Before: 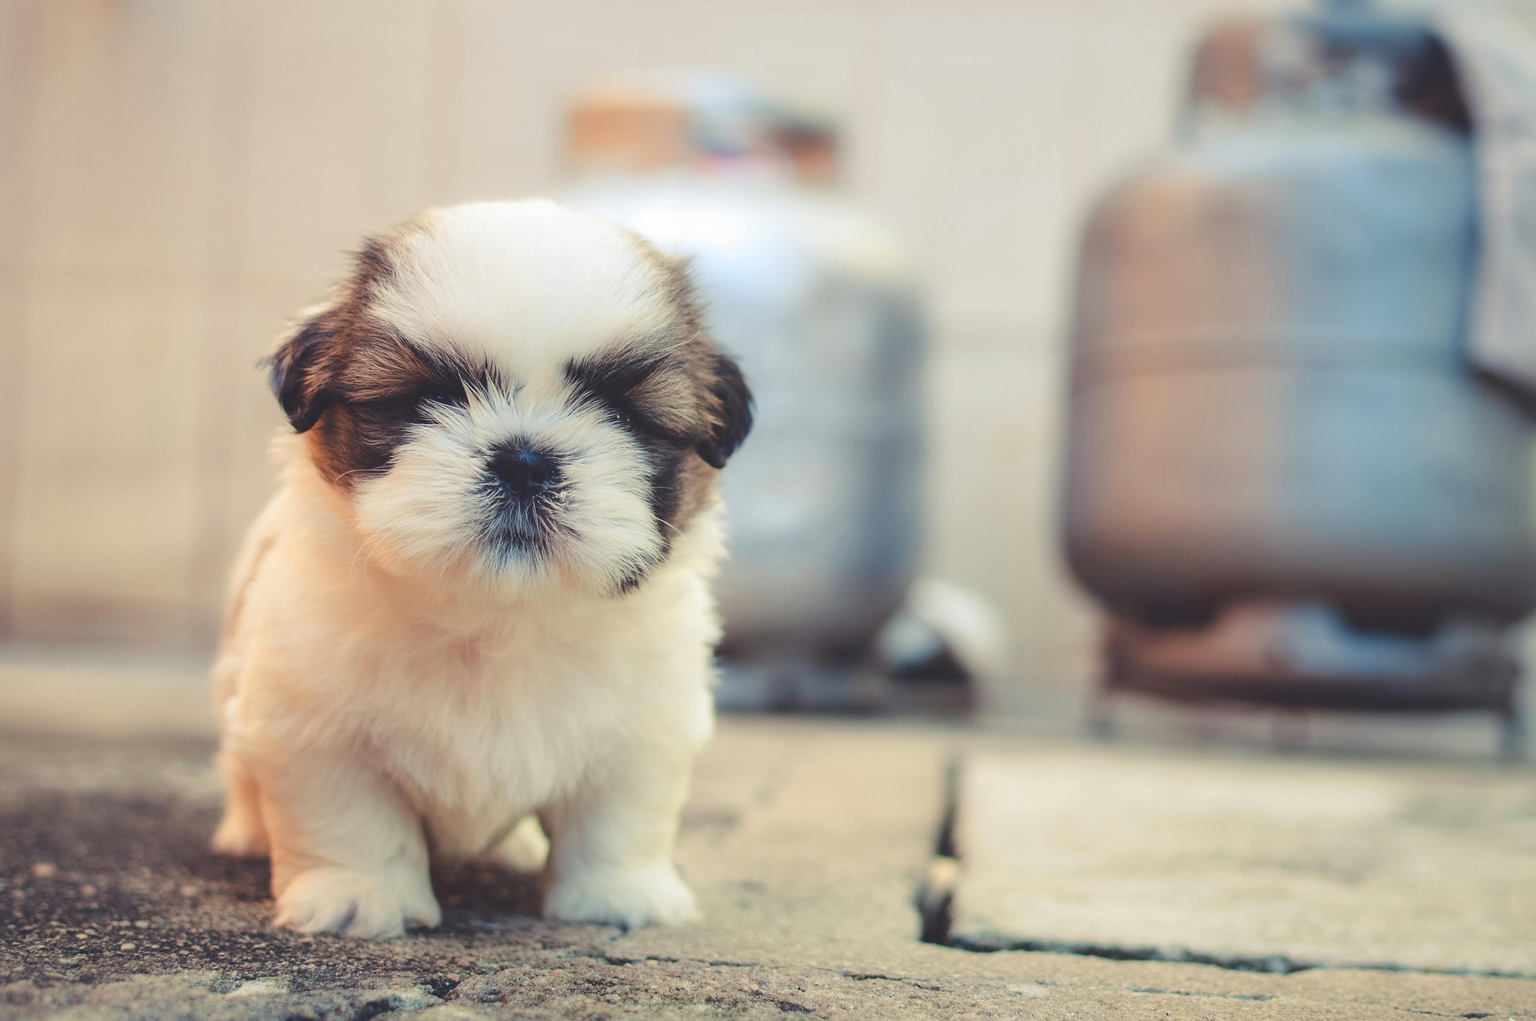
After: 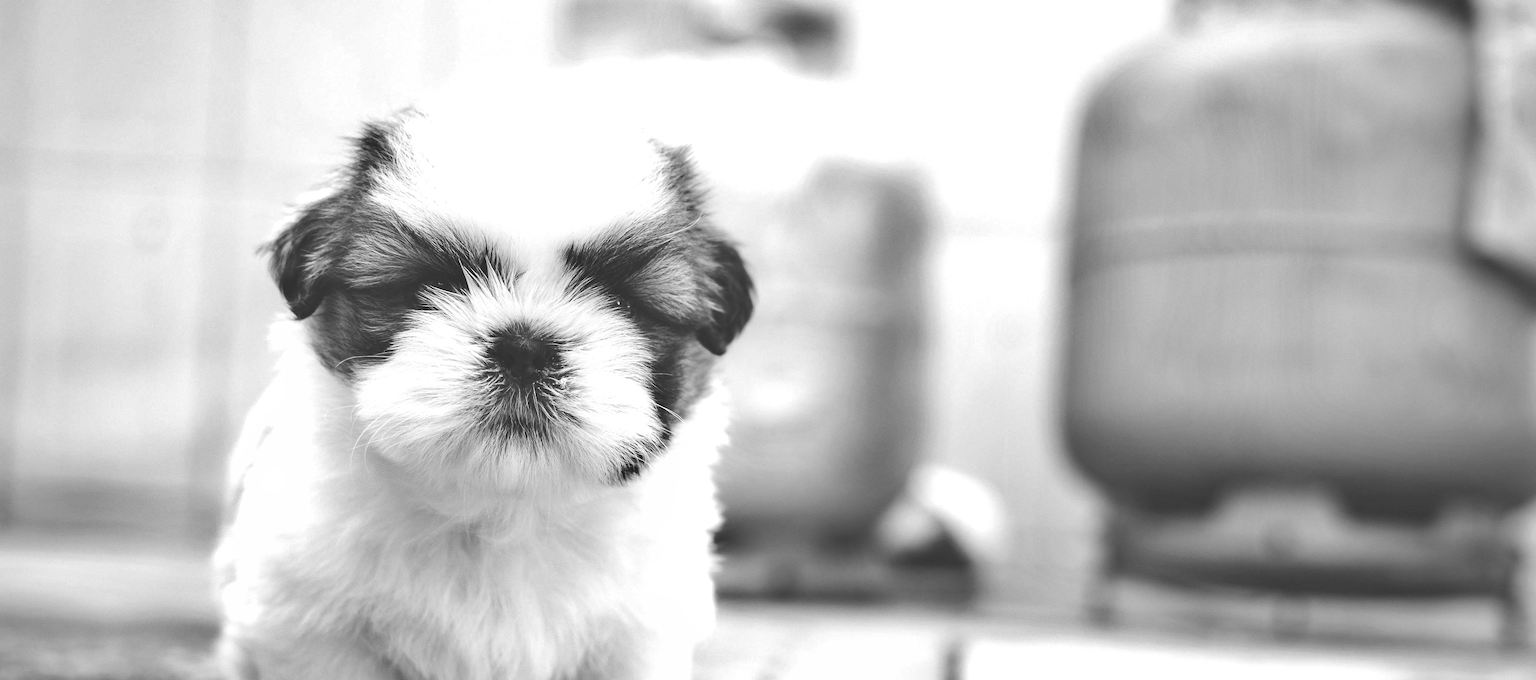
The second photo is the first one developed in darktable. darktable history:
shadows and highlights: highlights color adjustment 0%, low approximation 0.01, soften with gaussian
crop: top 11.166%, bottom 22.168%
exposure: black level correction 0, exposure 0.7 EV, compensate exposure bias true, compensate highlight preservation false
monochrome: a 16.01, b -2.65, highlights 0.52
